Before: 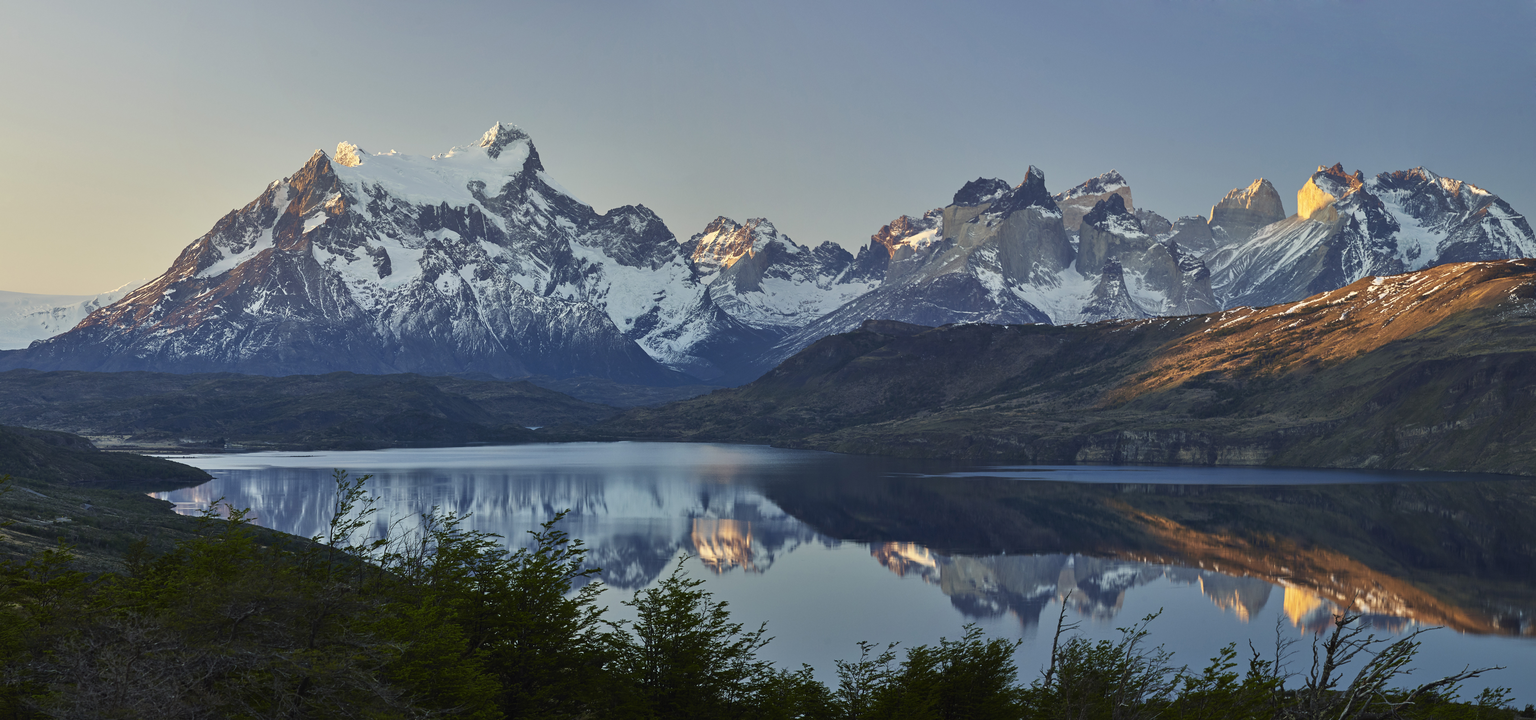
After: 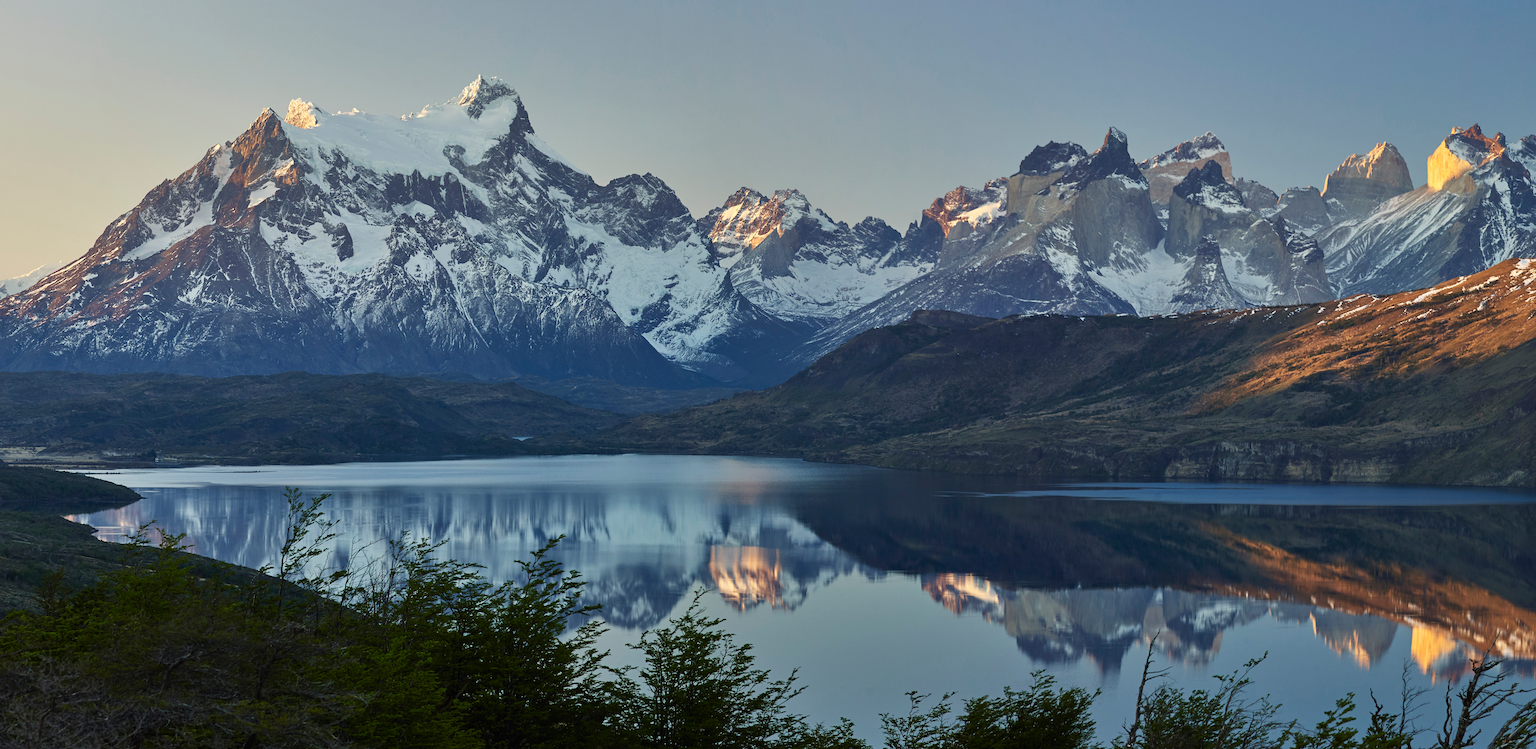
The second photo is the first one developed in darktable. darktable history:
crop: left 6.104%, top 8.159%, right 9.537%, bottom 4.016%
